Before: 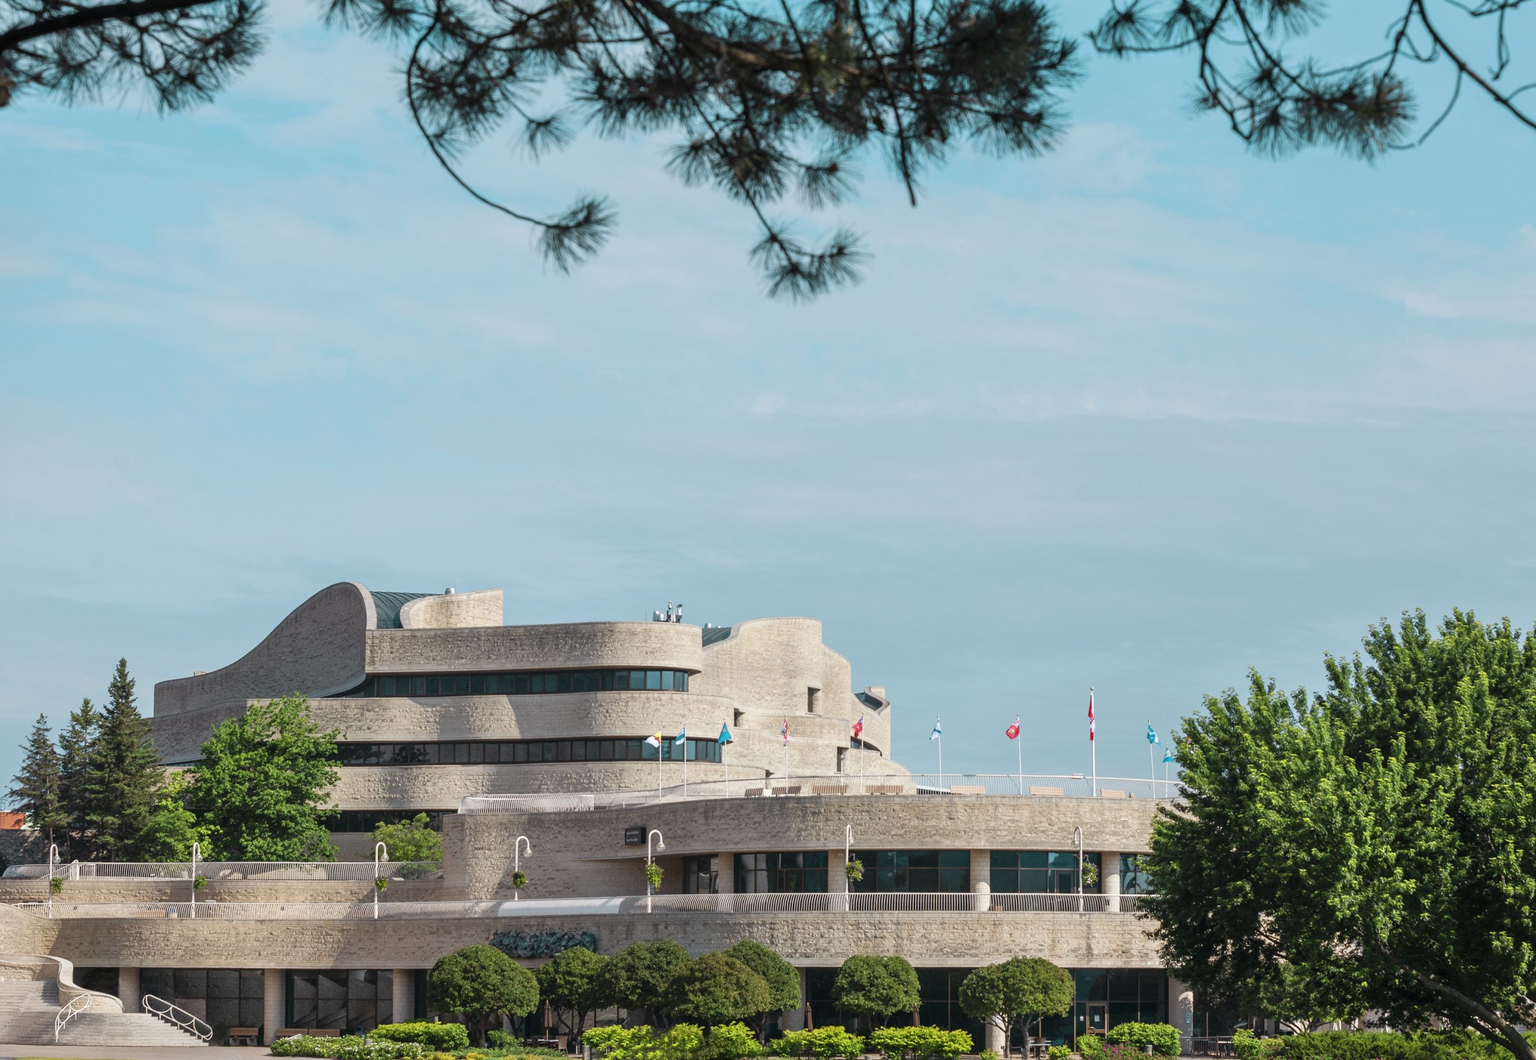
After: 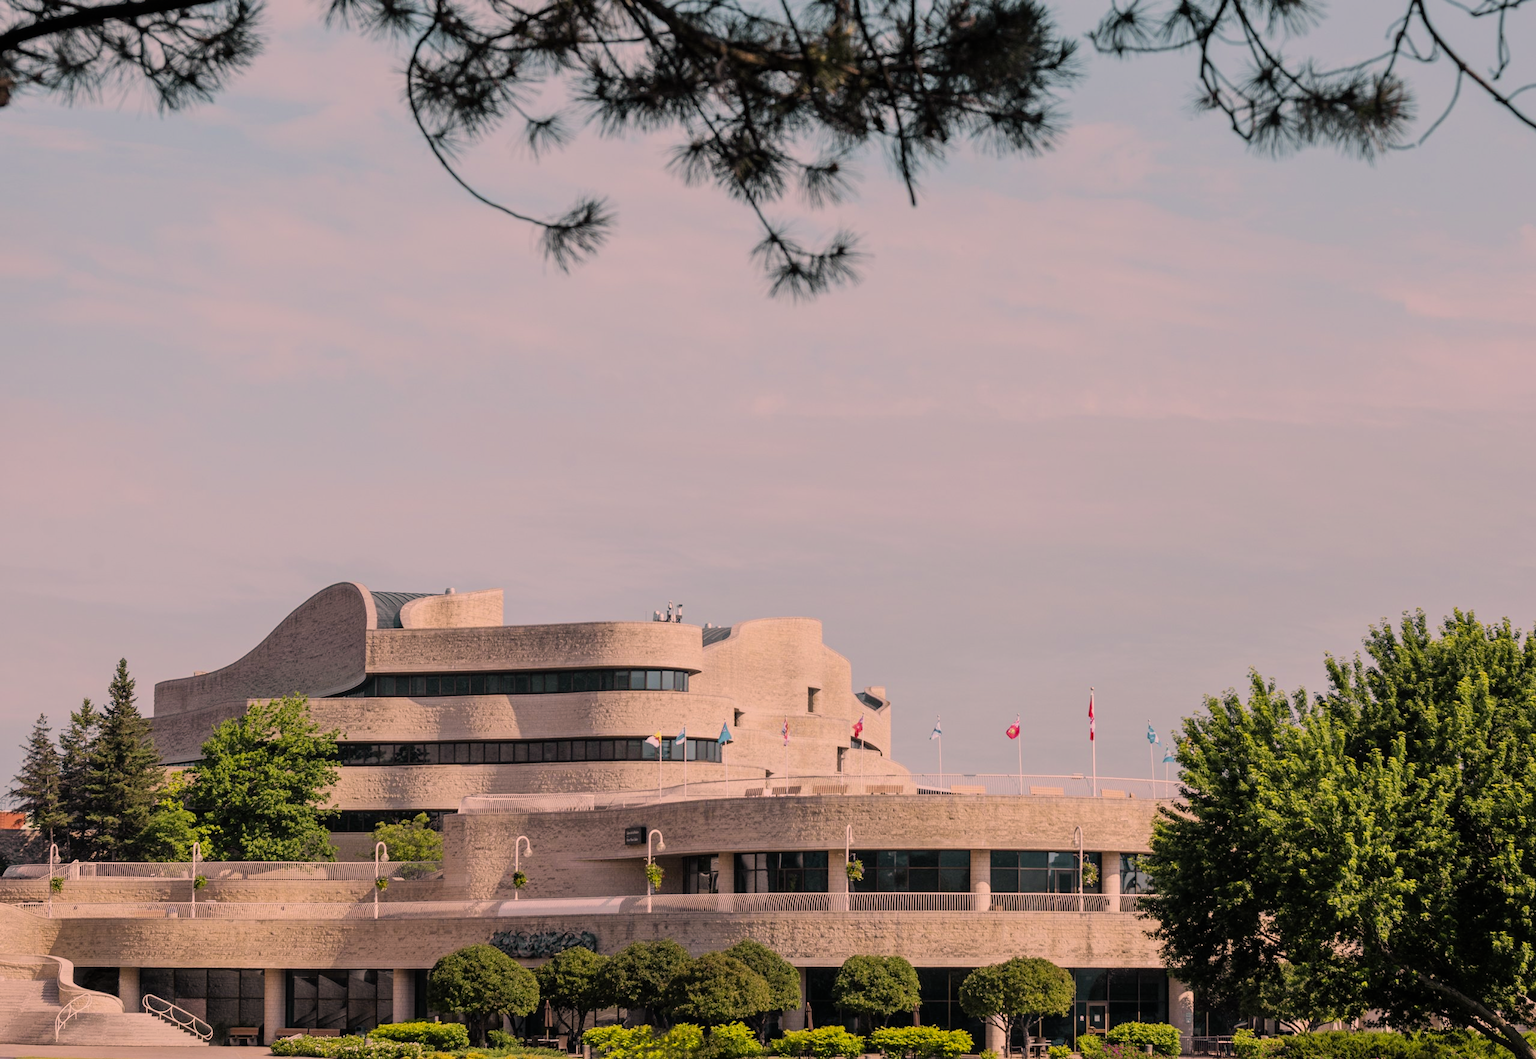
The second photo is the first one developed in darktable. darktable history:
white balance: red 0.974, blue 1.044
filmic rgb: black relative exposure -7.65 EV, white relative exposure 4.56 EV, hardness 3.61, color science v6 (2022)
color correction: highlights a* 21.88, highlights b* 22.25
